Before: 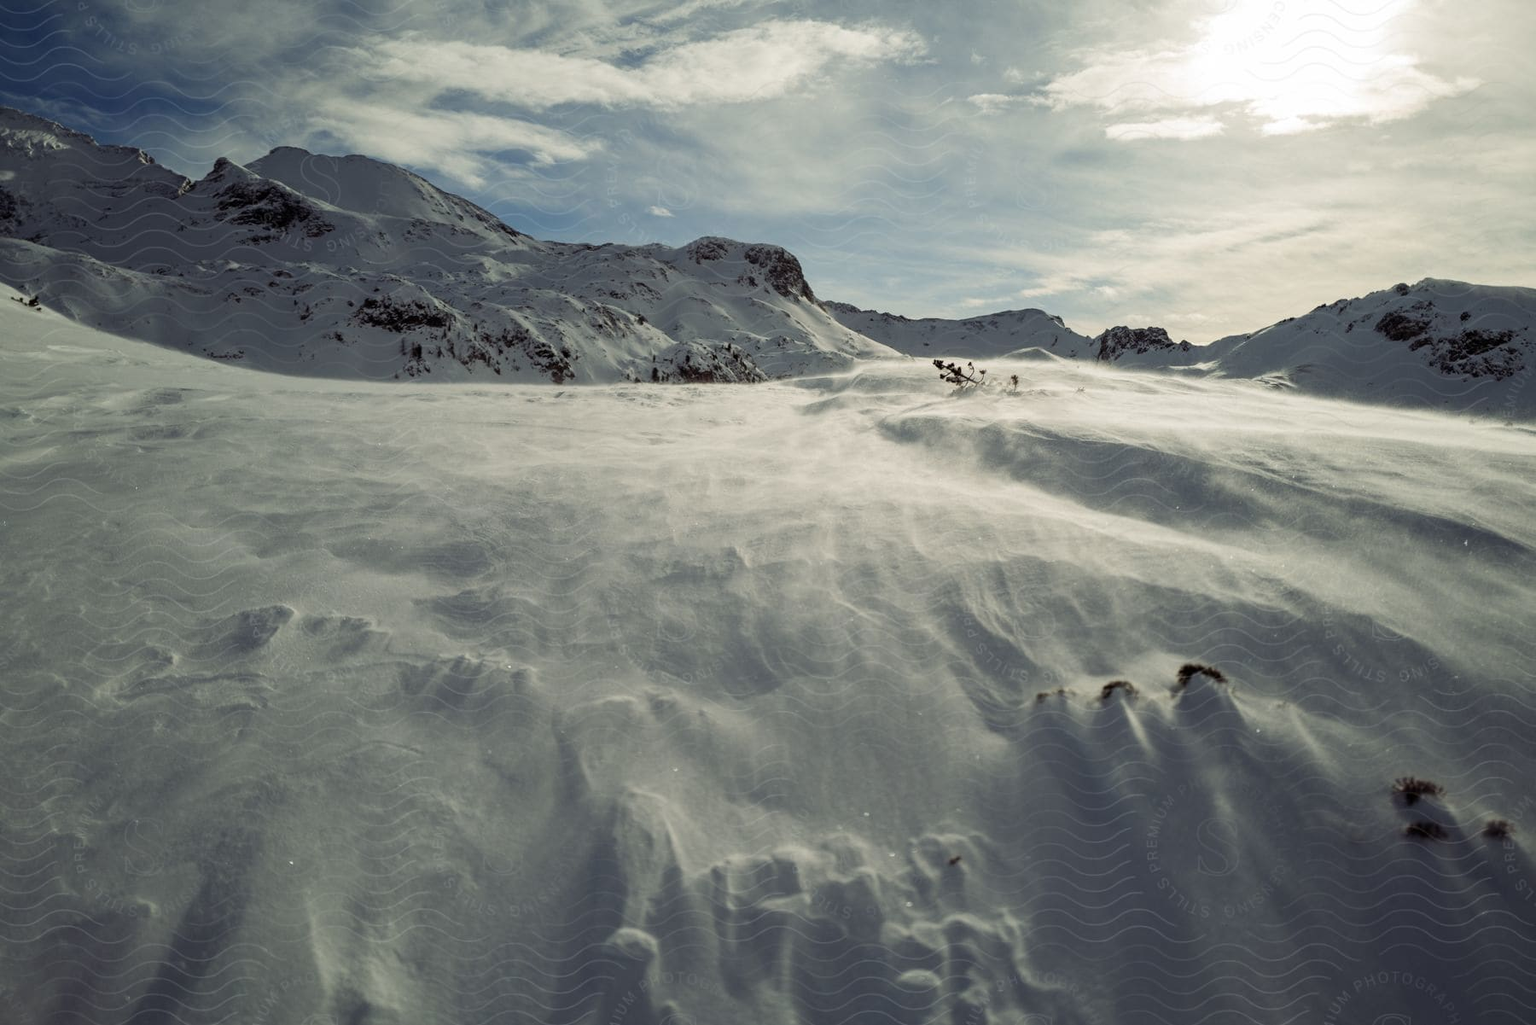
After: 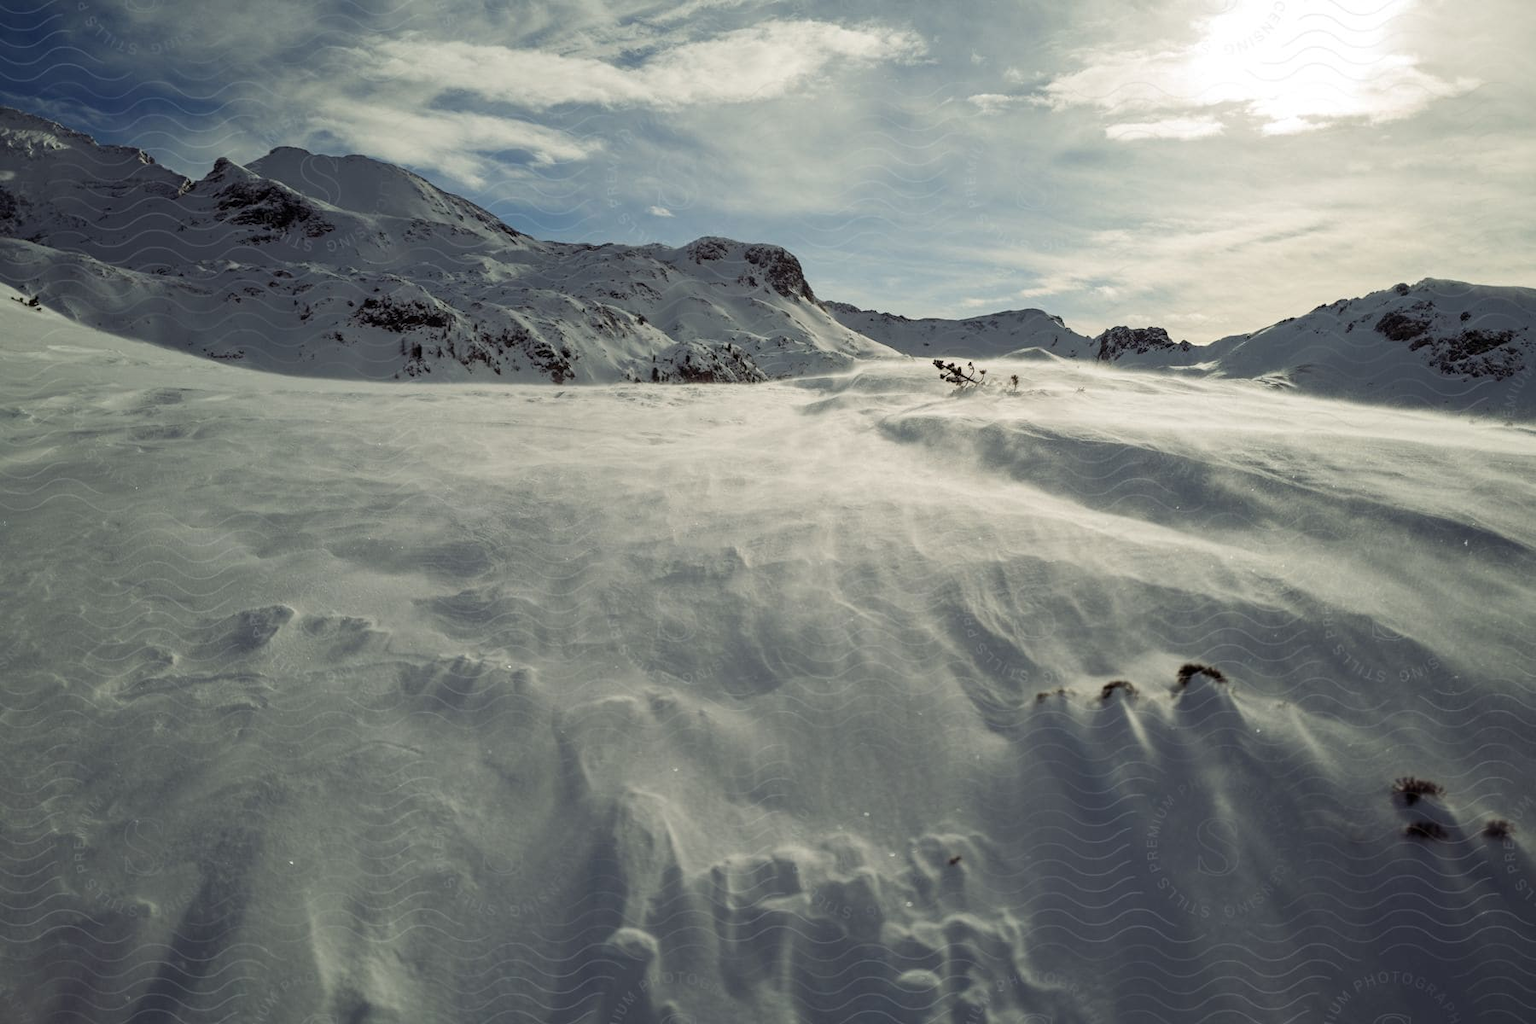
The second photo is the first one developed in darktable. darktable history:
shadows and highlights: shadows 62.72, white point adjustment 0.407, highlights -34.5, compress 83.92%
